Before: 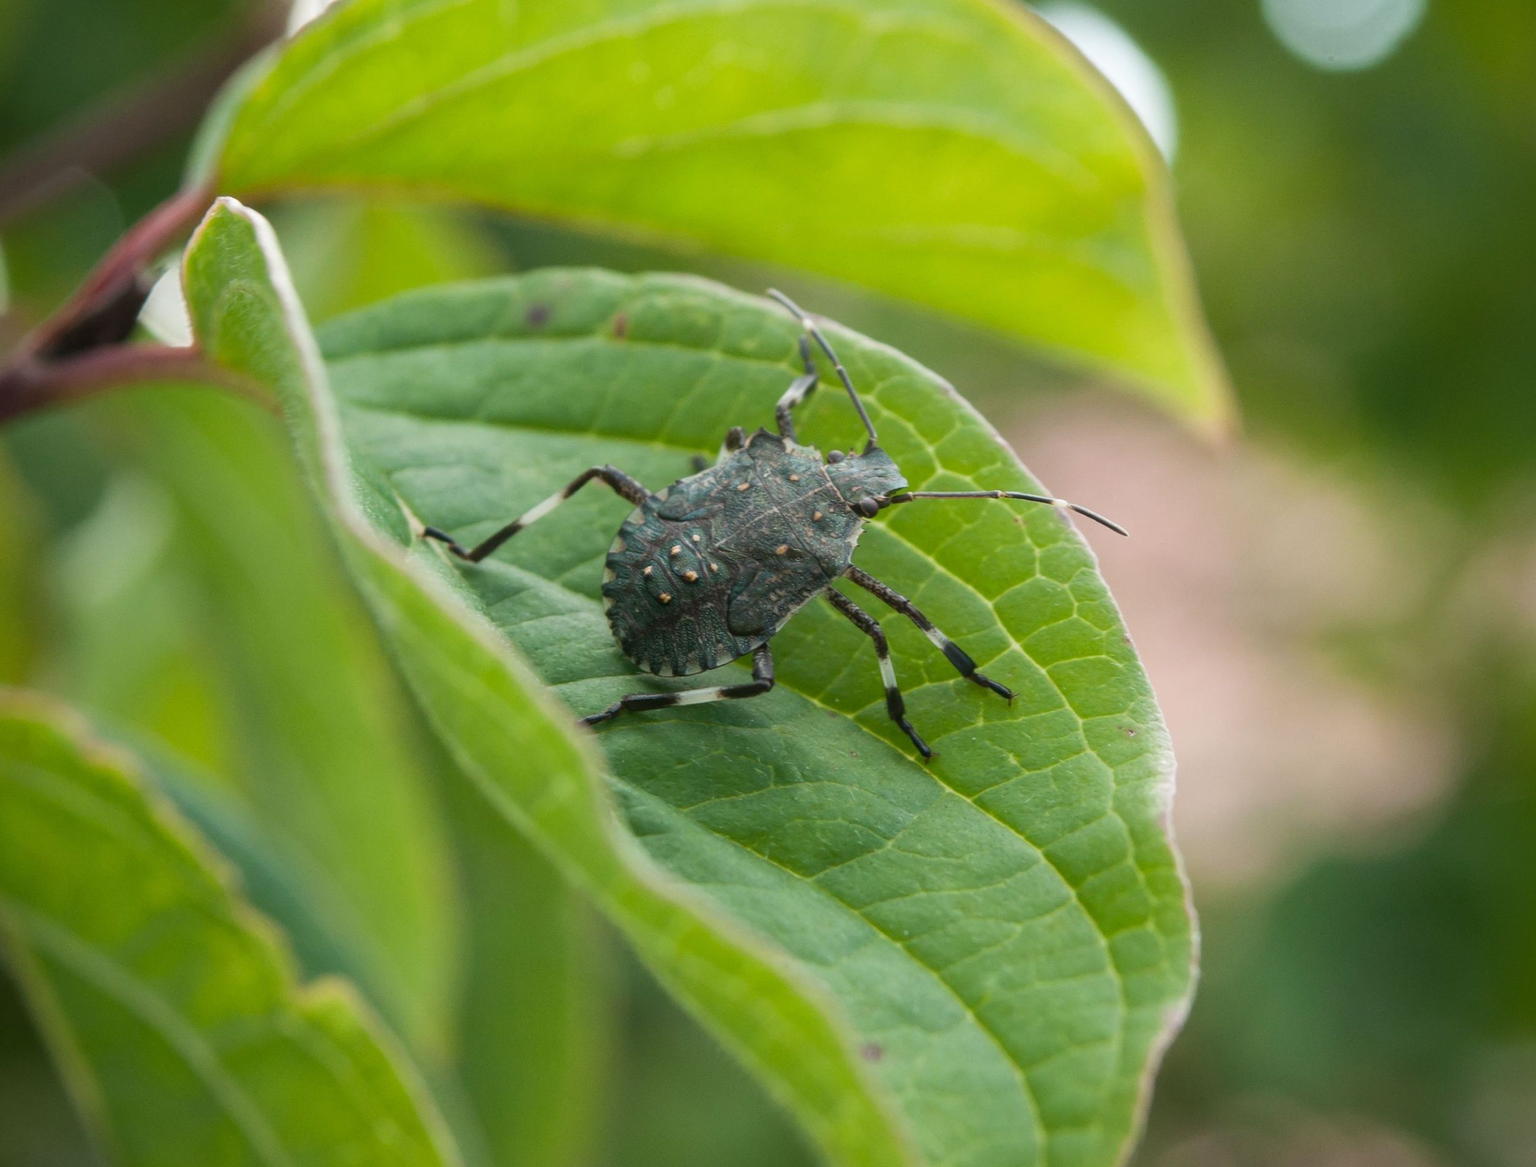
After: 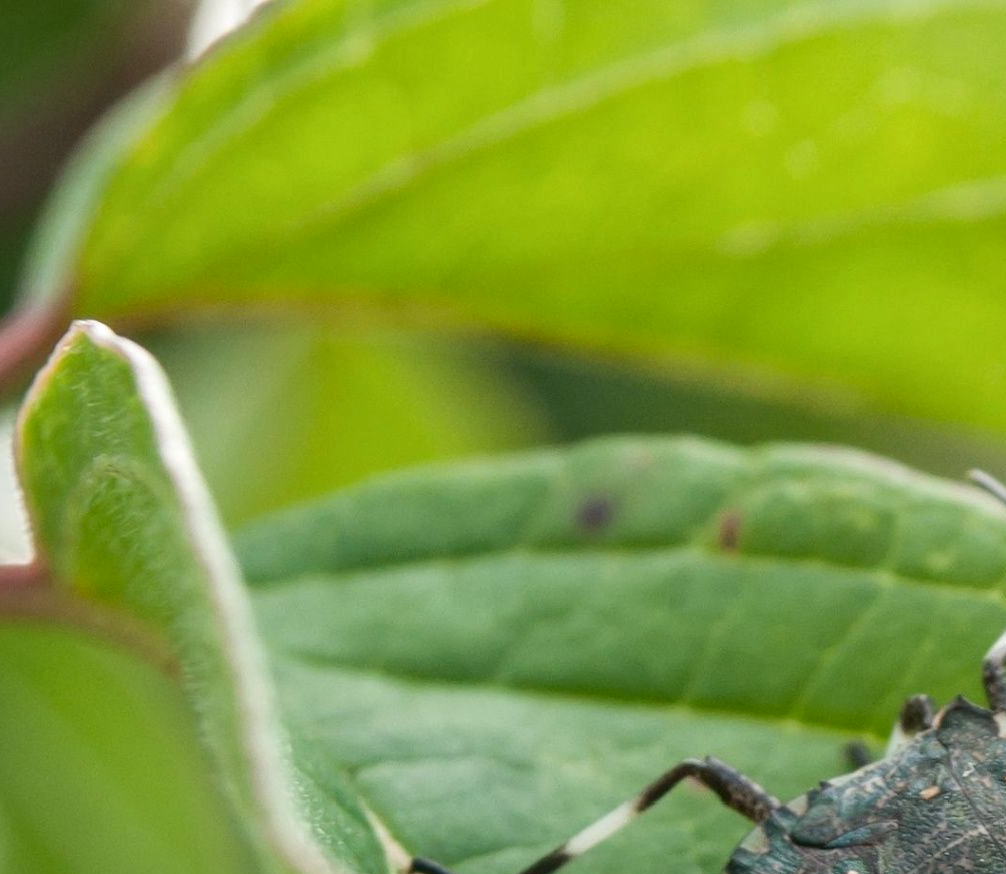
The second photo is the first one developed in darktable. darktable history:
crop and rotate: left 11.23%, top 0.067%, right 48.5%, bottom 53.916%
local contrast: on, module defaults
base curve: curves: ch0 [(0, 0) (0.297, 0.298) (1, 1)], preserve colors none
